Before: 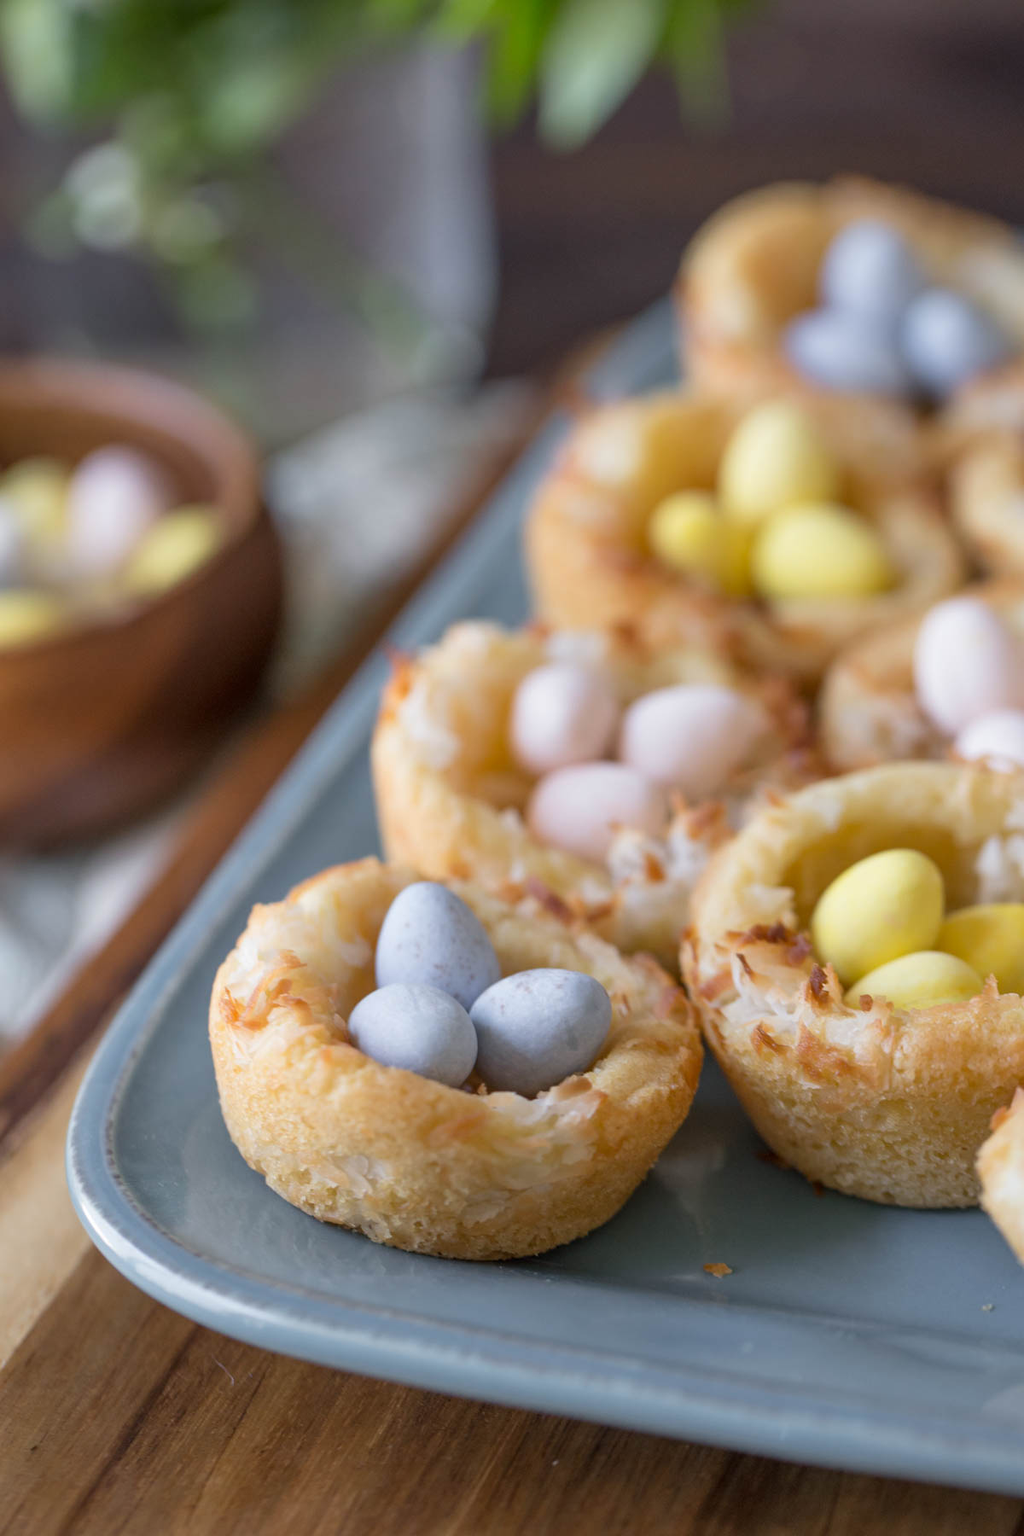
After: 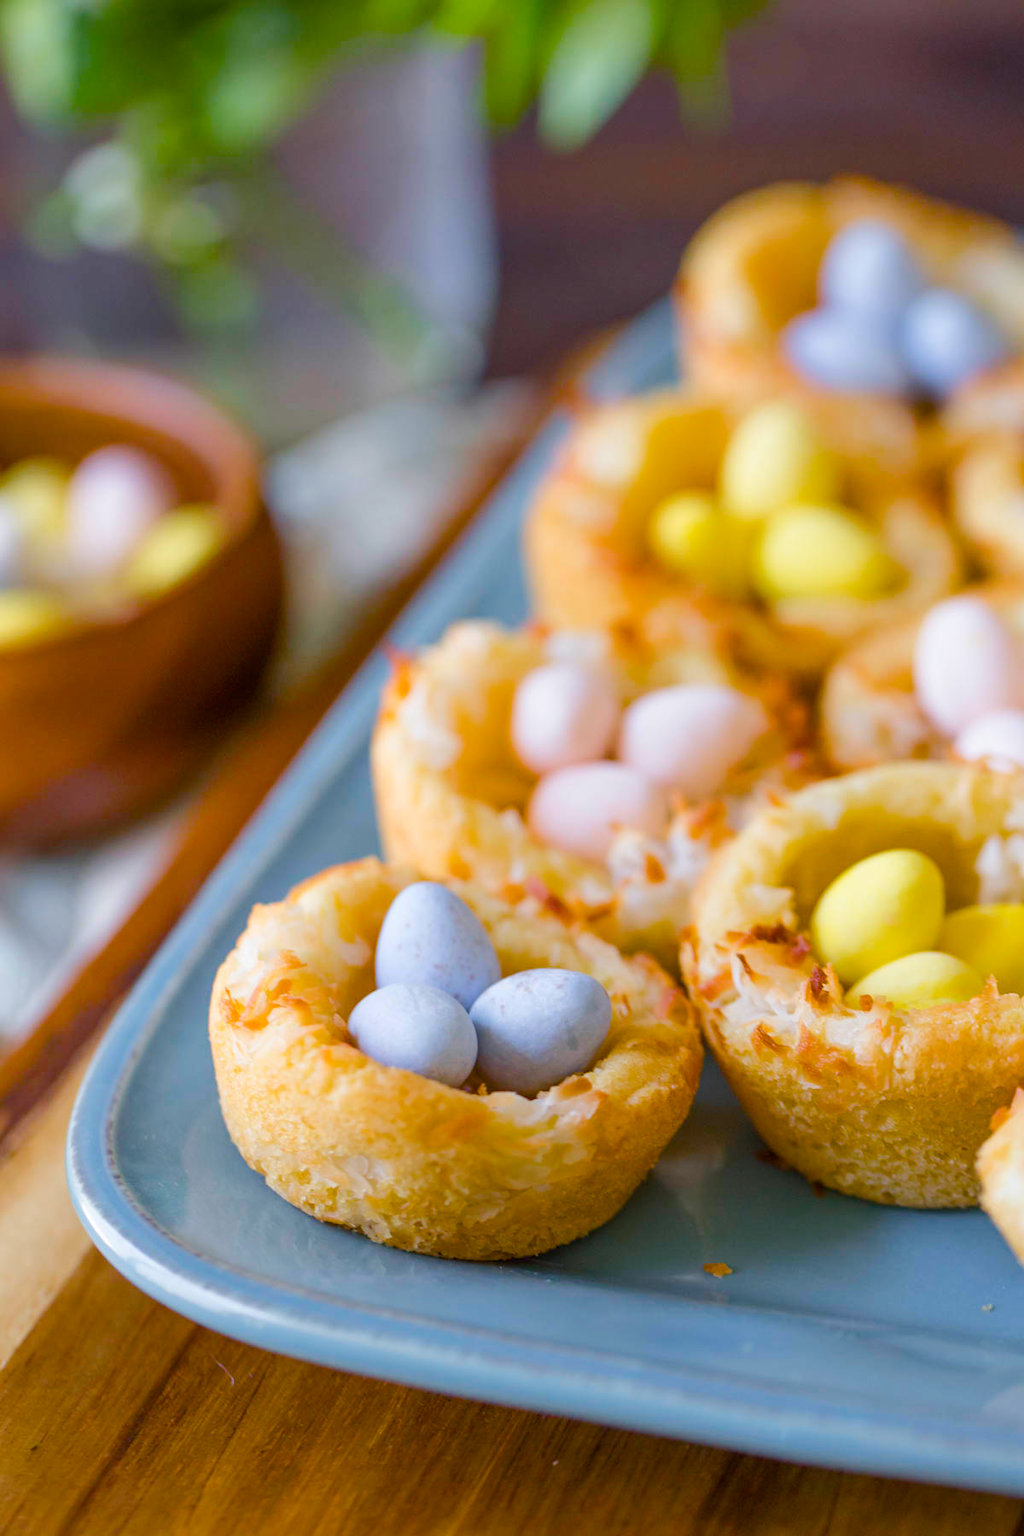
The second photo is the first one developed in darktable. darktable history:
shadows and highlights: shadows 0.498, highlights 40.14
tone equalizer: -7 EV 0.184 EV, -6 EV 0.132 EV, -5 EV 0.115 EV, -4 EV 0.068 EV, -2 EV -0.016 EV, -1 EV -0.022 EV, +0 EV -0.042 EV
color balance rgb: linear chroma grading › shadows 9.611%, linear chroma grading › highlights 11.048%, linear chroma grading › global chroma 14.828%, linear chroma grading › mid-tones 14.71%, perceptual saturation grading › global saturation 20%, perceptual saturation grading › highlights -25.675%, perceptual saturation grading › shadows 50.375%, perceptual brilliance grading › mid-tones 10.912%, perceptual brilliance grading › shadows 15.5%, global vibrance 20%
